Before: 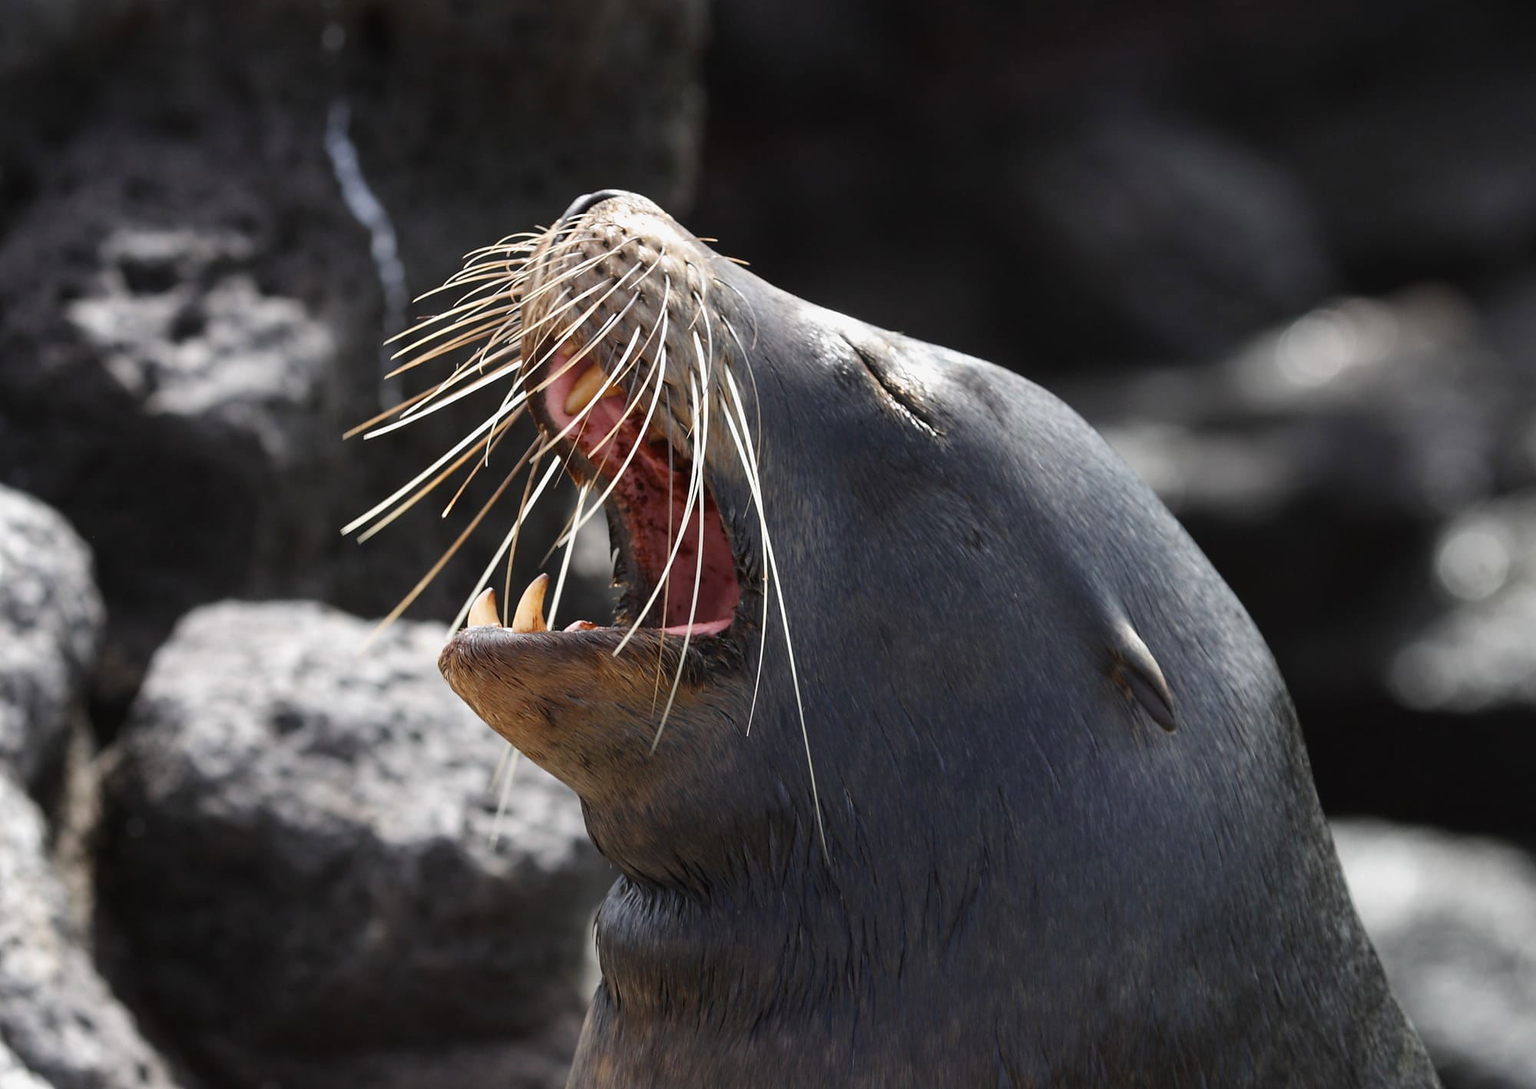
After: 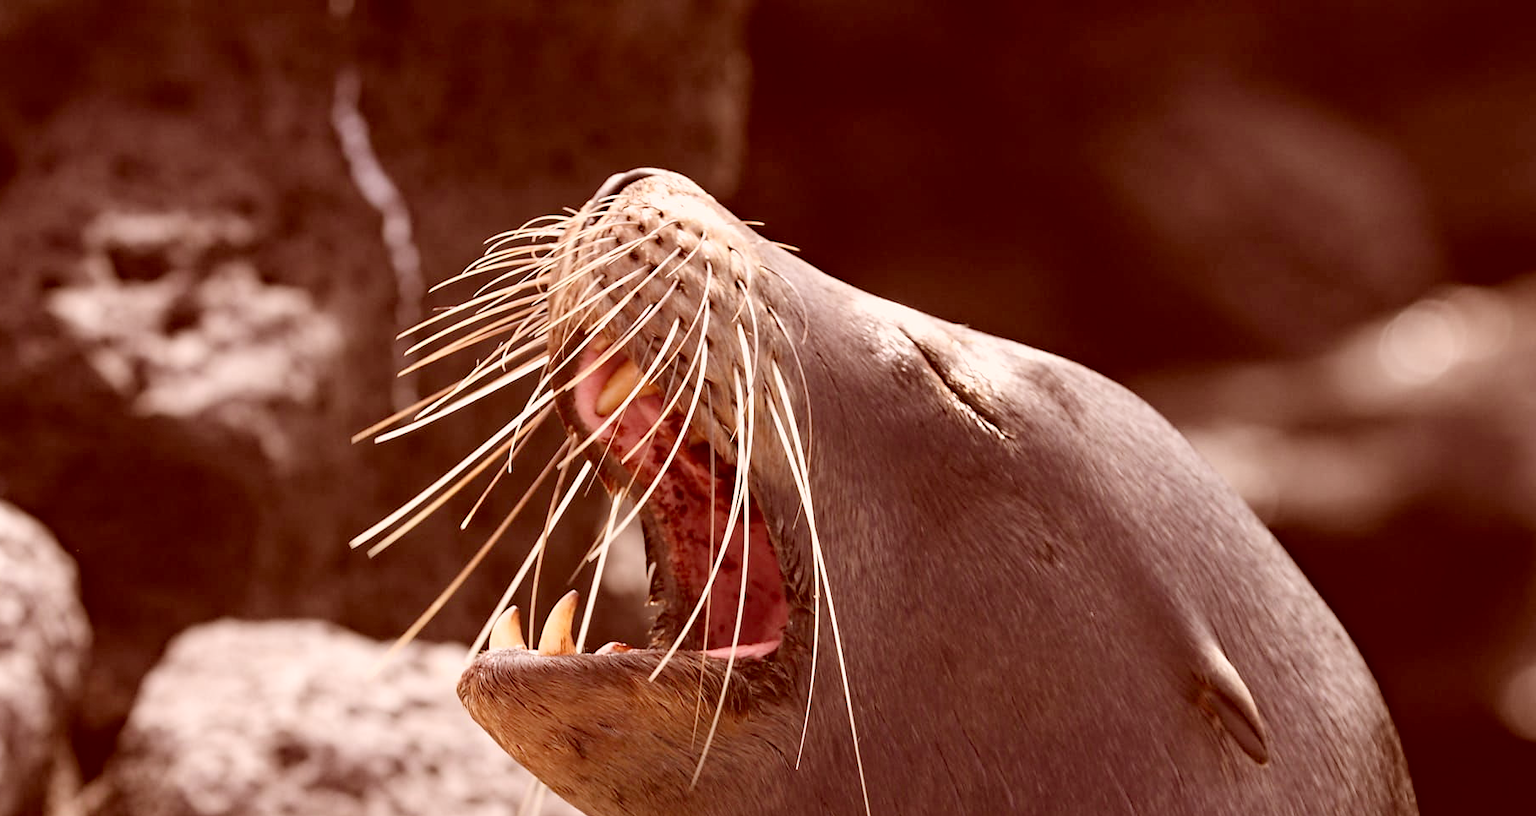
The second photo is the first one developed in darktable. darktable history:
color correction: highlights a* 9.09, highlights b* 9.01, shadows a* 39.58, shadows b* 39.85, saturation 0.785
crop: left 1.514%, top 3.391%, right 7.586%, bottom 28.464%
contrast brightness saturation: contrast 0.138, brightness 0.218
haze removal: adaptive false
